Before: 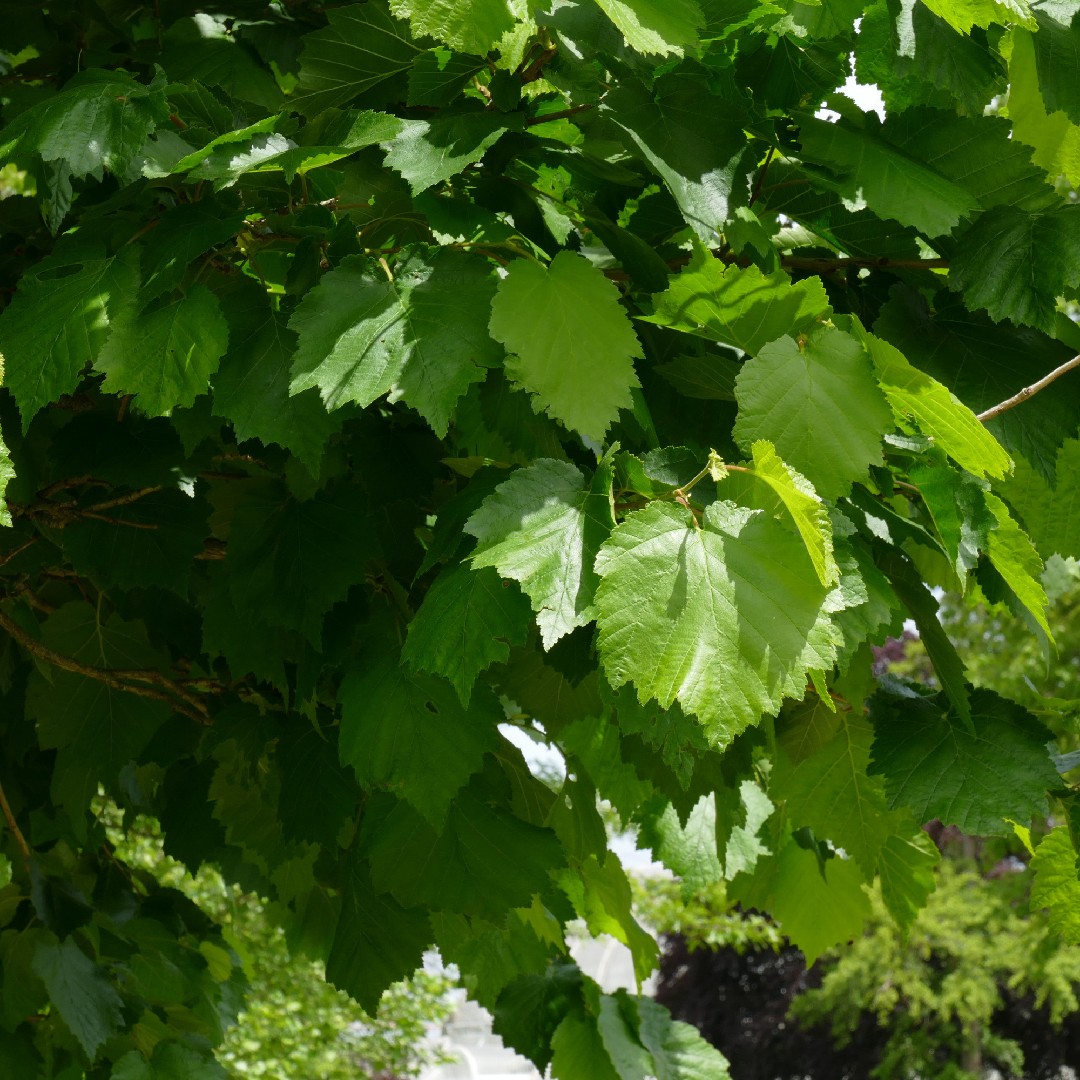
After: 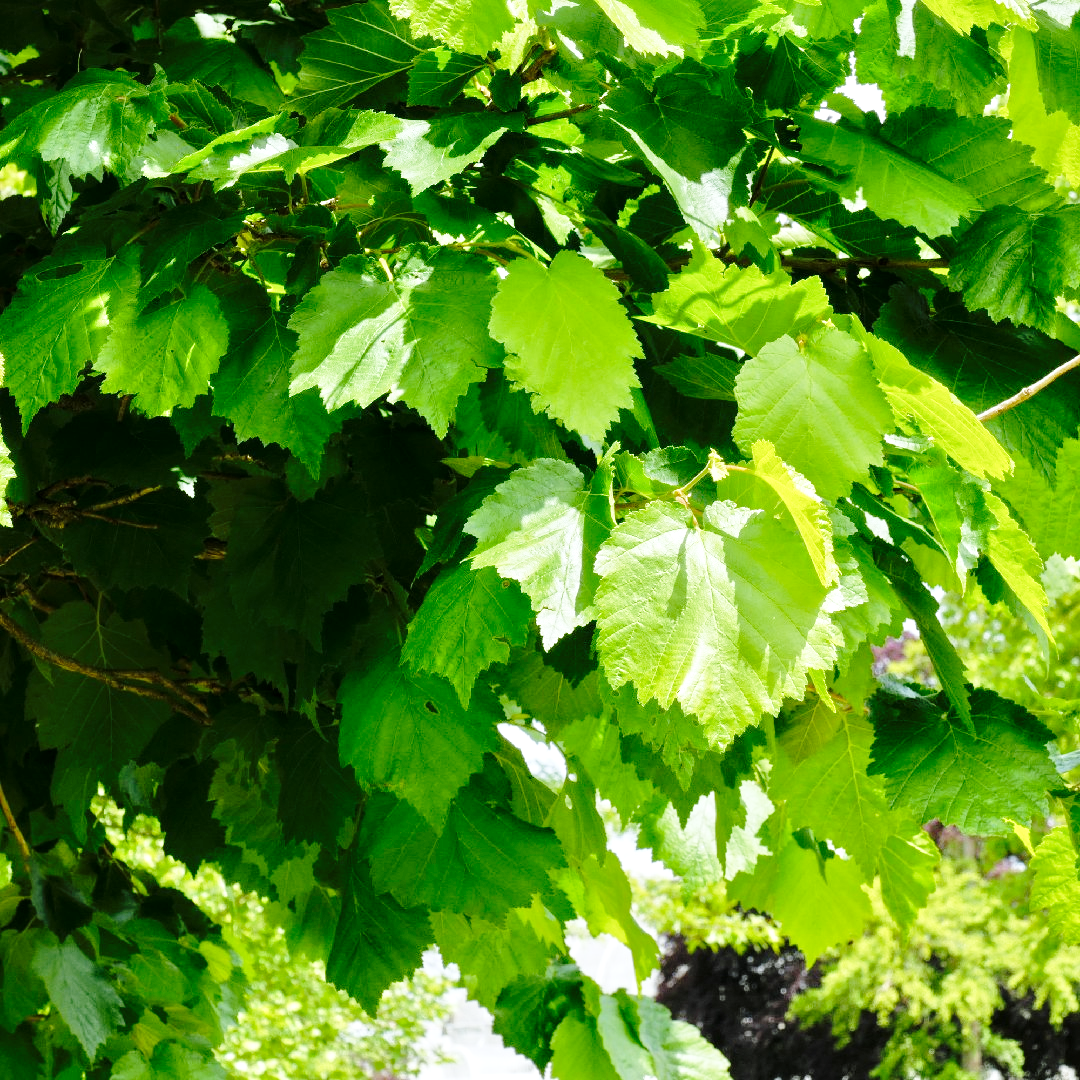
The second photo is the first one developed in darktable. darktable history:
local contrast: highlights 100%, shadows 100%, detail 120%, midtone range 0.2
base curve: curves: ch0 [(0, 0) (0.028, 0.03) (0.121, 0.232) (0.46, 0.748) (0.859, 0.968) (1, 1)], preserve colors none
tone equalizer: -7 EV 0.15 EV, -6 EV 0.6 EV, -5 EV 1.15 EV, -4 EV 1.33 EV, -3 EV 1.15 EV, -2 EV 0.6 EV, -1 EV 0.15 EV, mask exposure compensation -0.5 EV
white balance: red 0.974, blue 1.044
